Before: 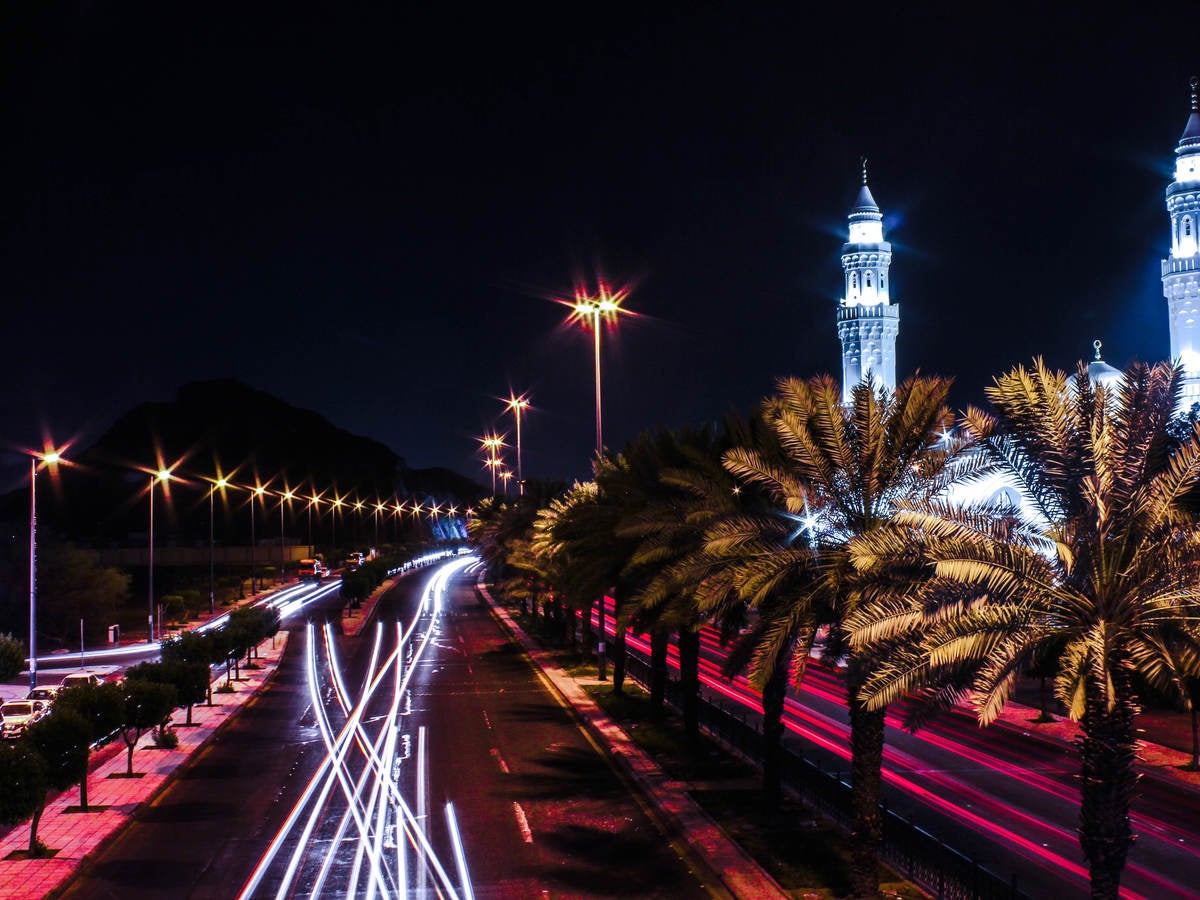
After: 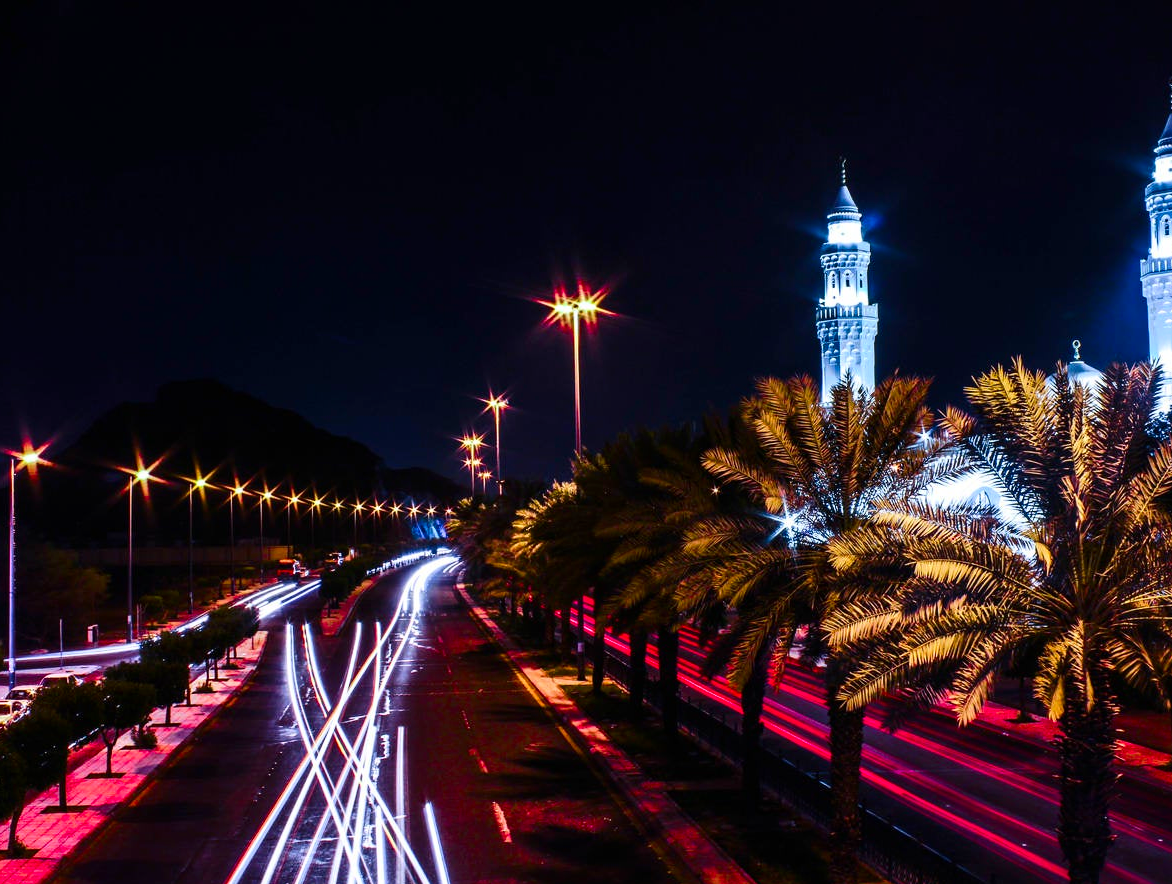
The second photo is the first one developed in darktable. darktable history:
crop and rotate: left 1.773%, right 0.56%, bottom 1.746%
contrast brightness saturation: contrast 0.157, saturation 0.326
